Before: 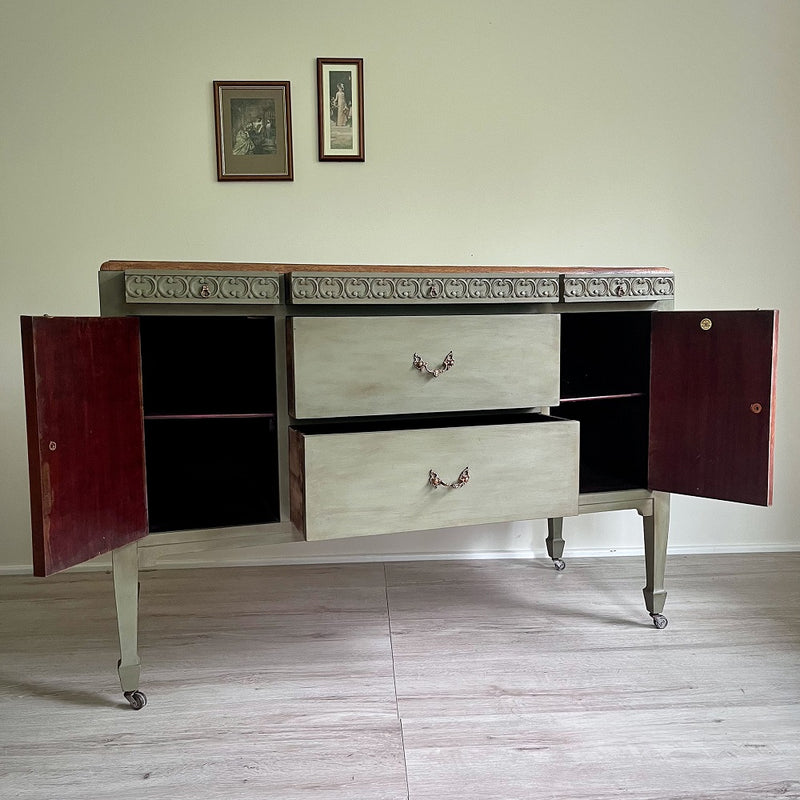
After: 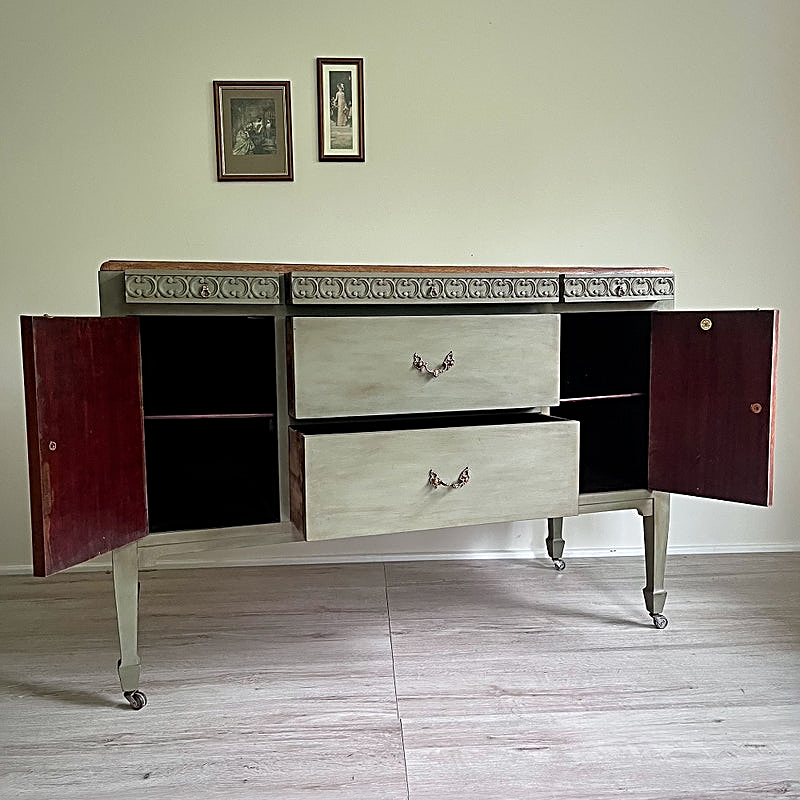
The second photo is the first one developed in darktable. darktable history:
sharpen: radius 2.538, amount 0.652
